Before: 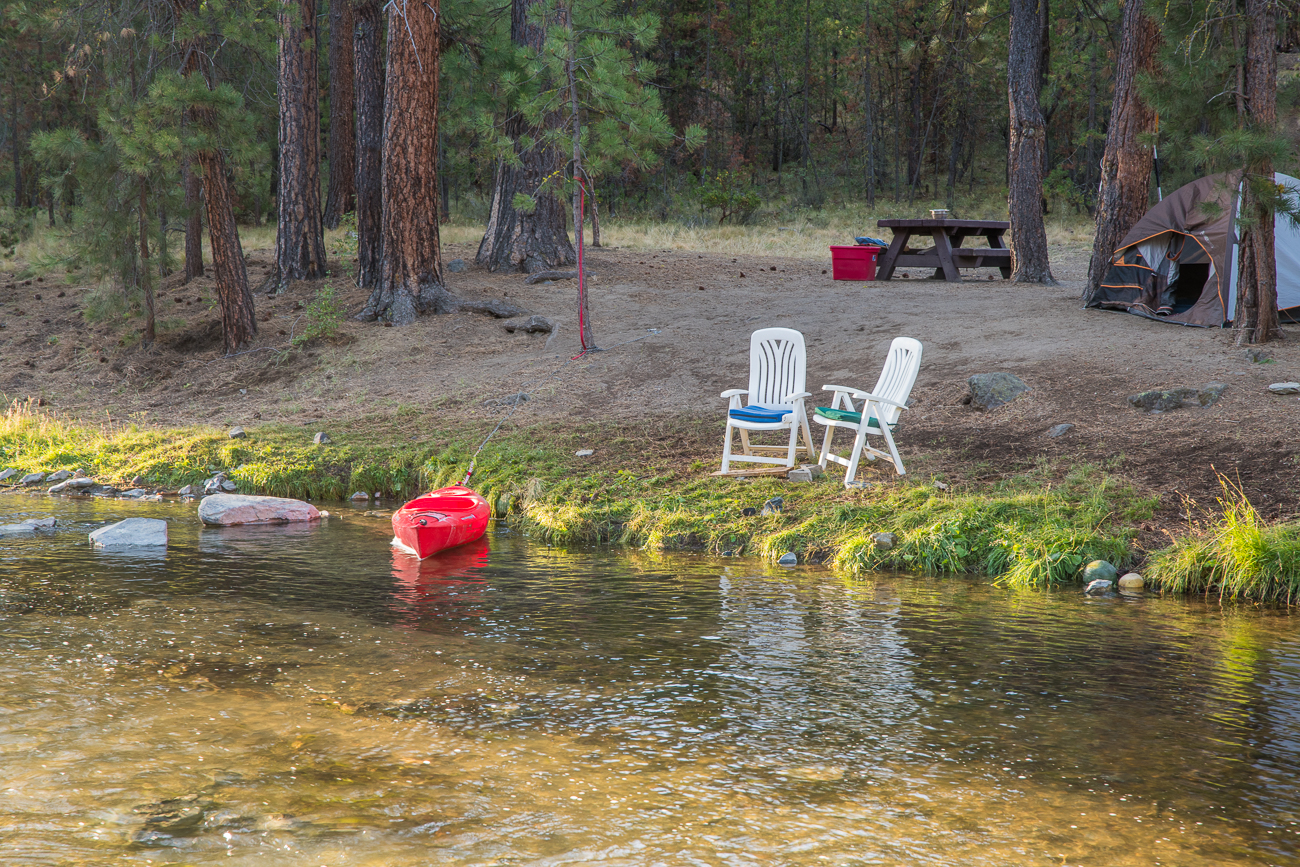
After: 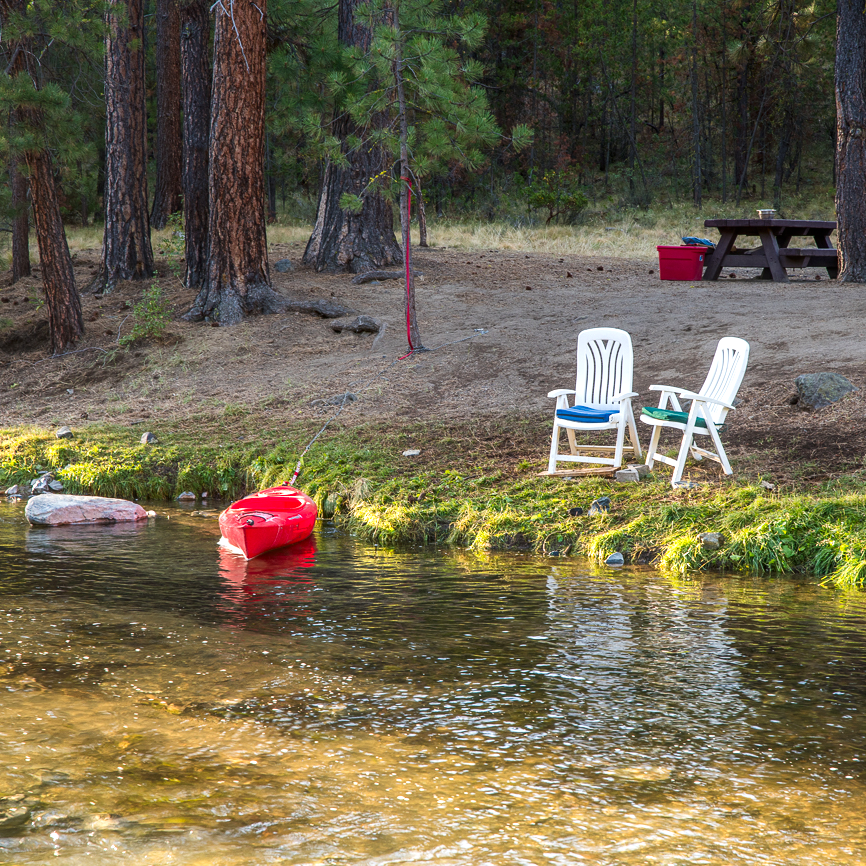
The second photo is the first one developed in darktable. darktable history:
contrast brightness saturation: contrast 0.065, brightness -0.132, saturation 0.052
crop and rotate: left 13.372%, right 19.988%
tone equalizer: -8 EV -0.386 EV, -7 EV -0.38 EV, -6 EV -0.327 EV, -5 EV -0.217 EV, -3 EV 0.219 EV, -2 EV 0.345 EV, -1 EV 0.408 EV, +0 EV 0.427 EV
